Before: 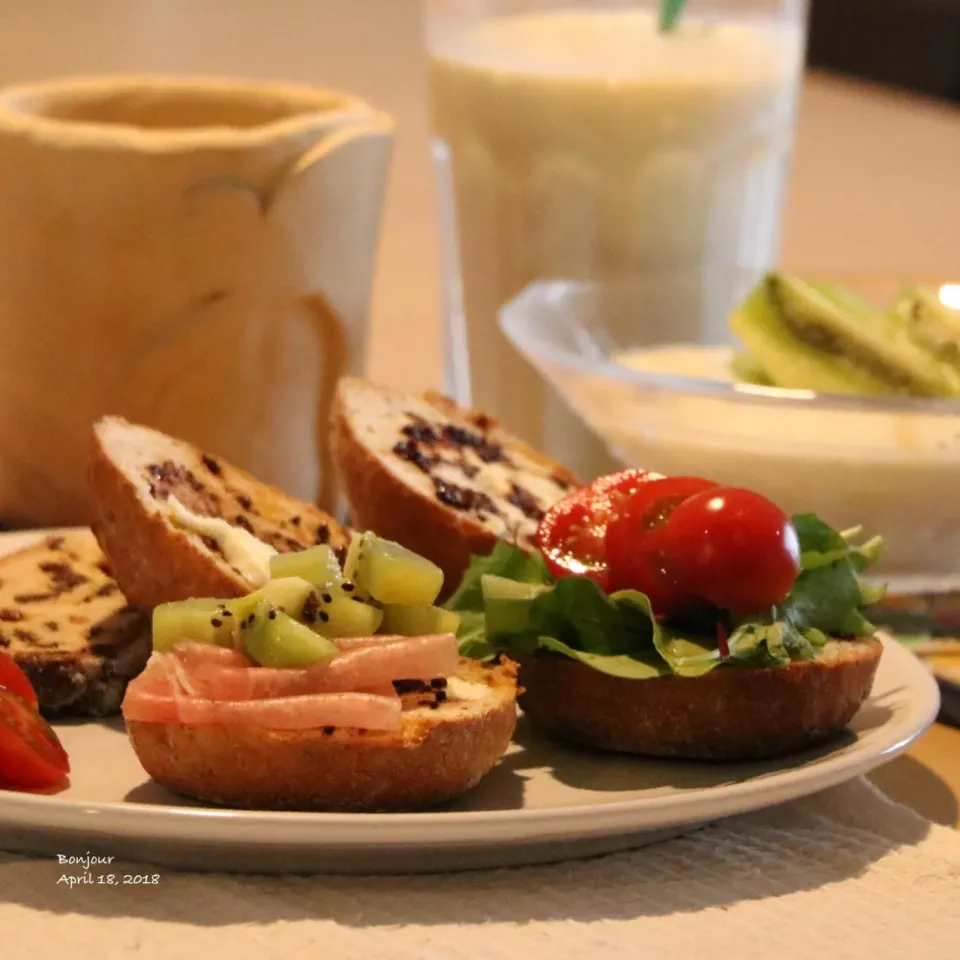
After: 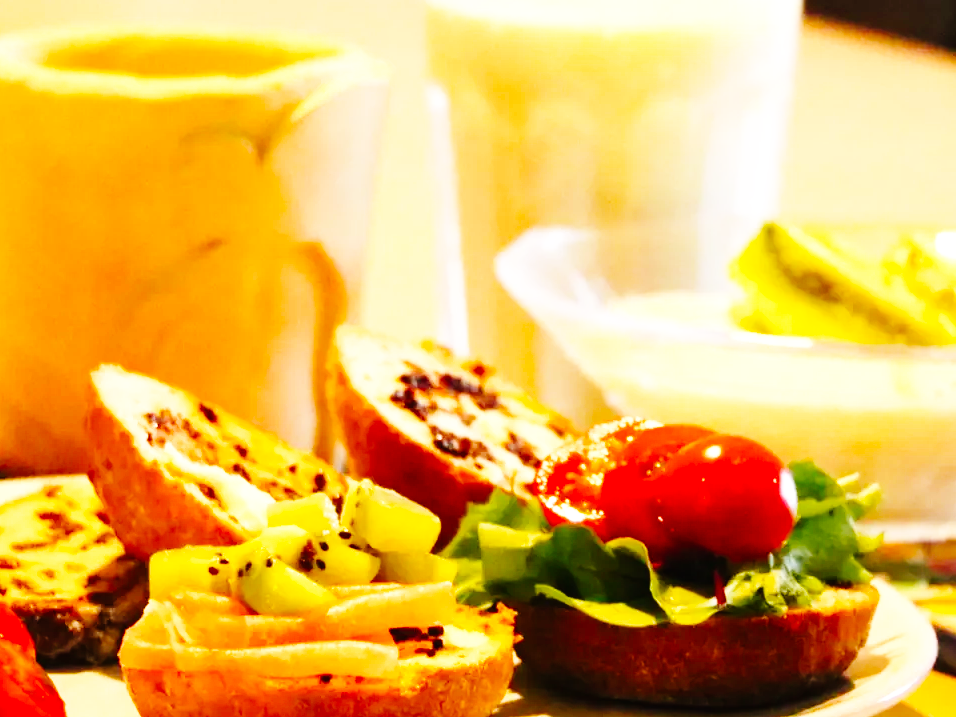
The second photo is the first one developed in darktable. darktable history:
color balance rgb: perceptual saturation grading › global saturation 20%, global vibrance 20%
exposure: black level correction -0.002, exposure 0.54 EV, compensate highlight preservation false
crop: left 0.387%, top 5.469%, bottom 19.809%
base curve: curves: ch0 [(0, 0) (0, 0) (0.002, 0.001) (0.008, 0.003) (0.019, 0.011) (0.037, 0.037) (0.064, 0.11) (0.102, 0.232) (0.152, 0.379) (0.216, 0.524) (0.296, 0.665) (0.394, 0.789) (0.512, 0.881) (0.651, 0.945) (0.813, 0.986) (1, 1)], preserve colors none
